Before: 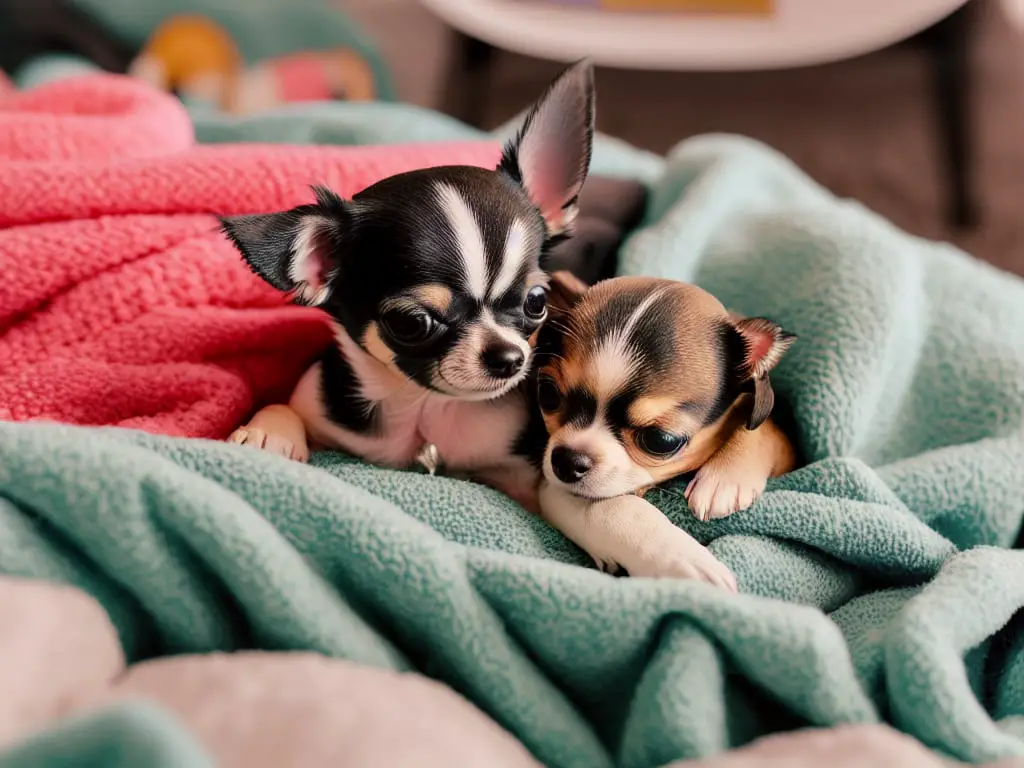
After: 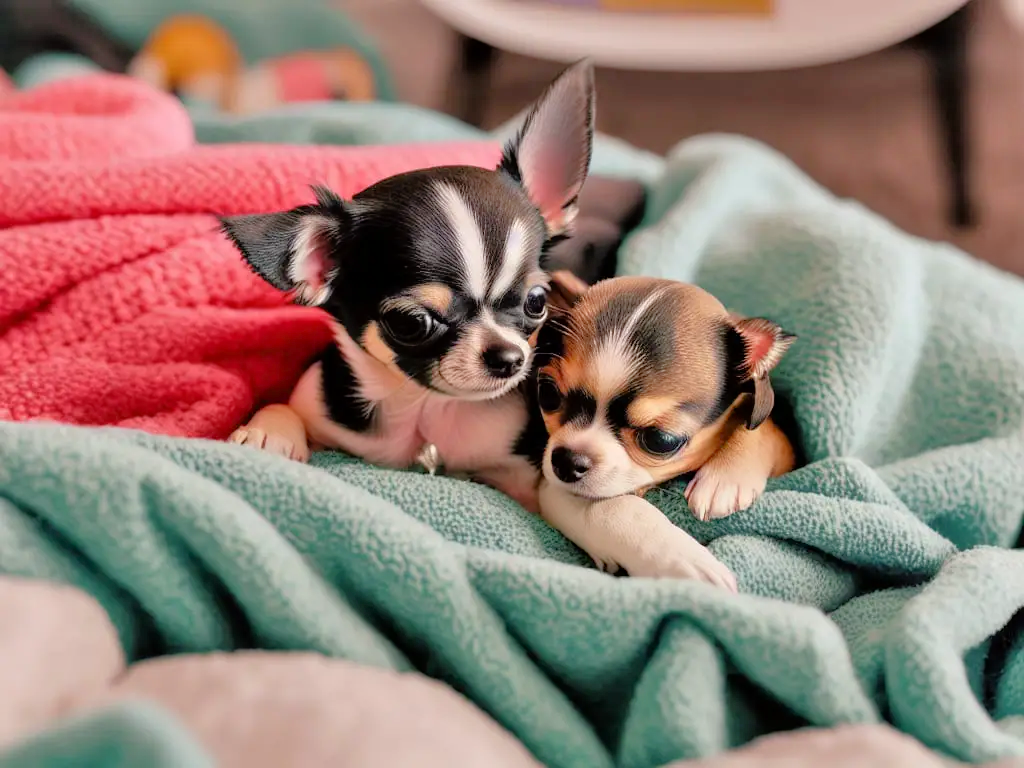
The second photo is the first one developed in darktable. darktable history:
tone equalizer: -7 EV 0.146 EV, -6 EV 0.606 EV, -5 EV 1.17 EV, -4 EV 1.32 EV, -3 EV 1.18 EV, -2 EV 0.6 EV, -1 EV 0.146 EV
